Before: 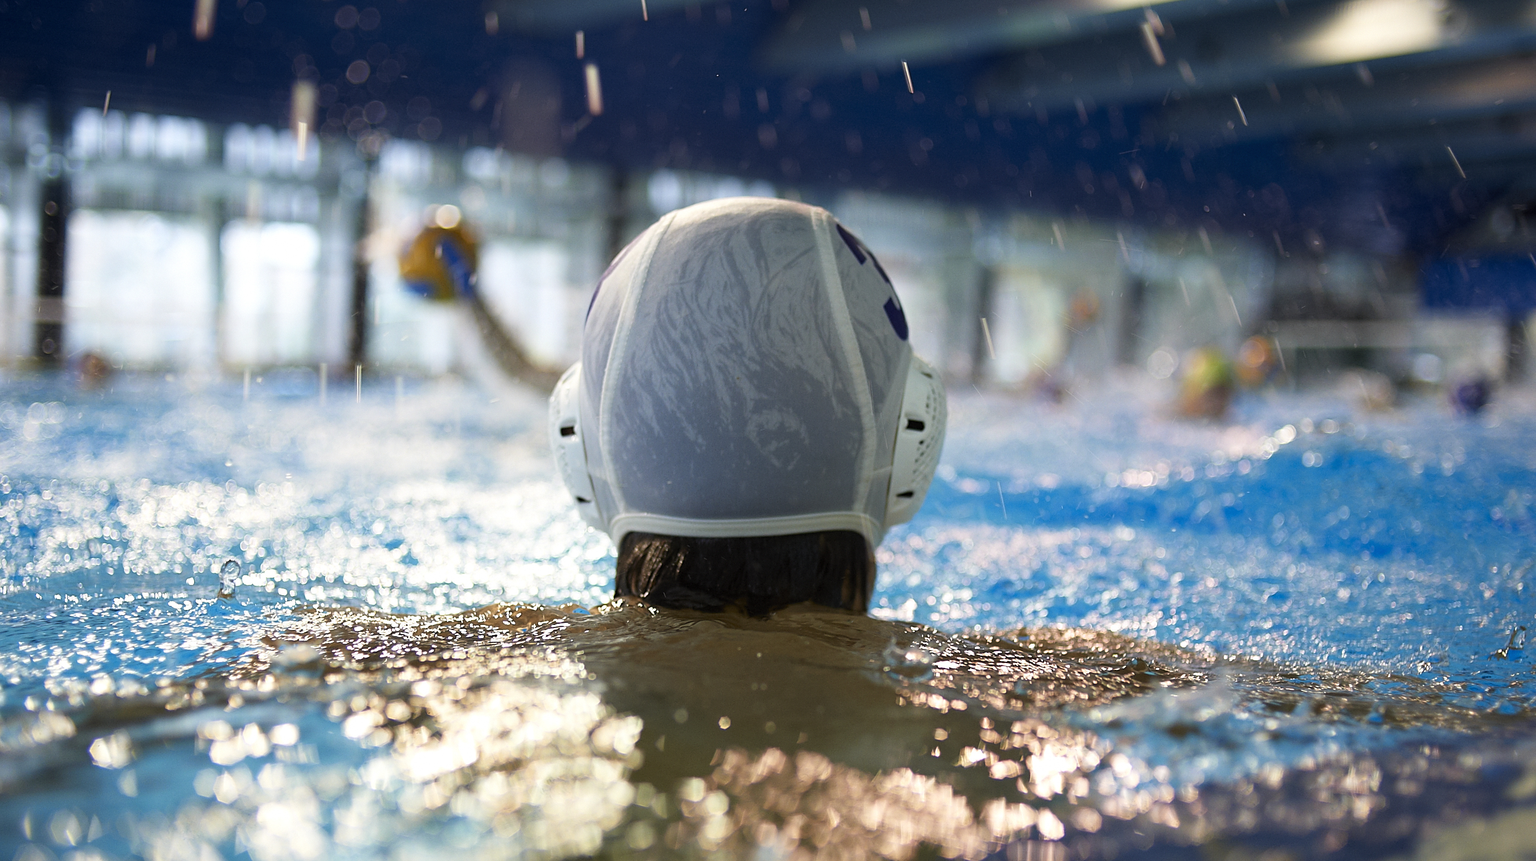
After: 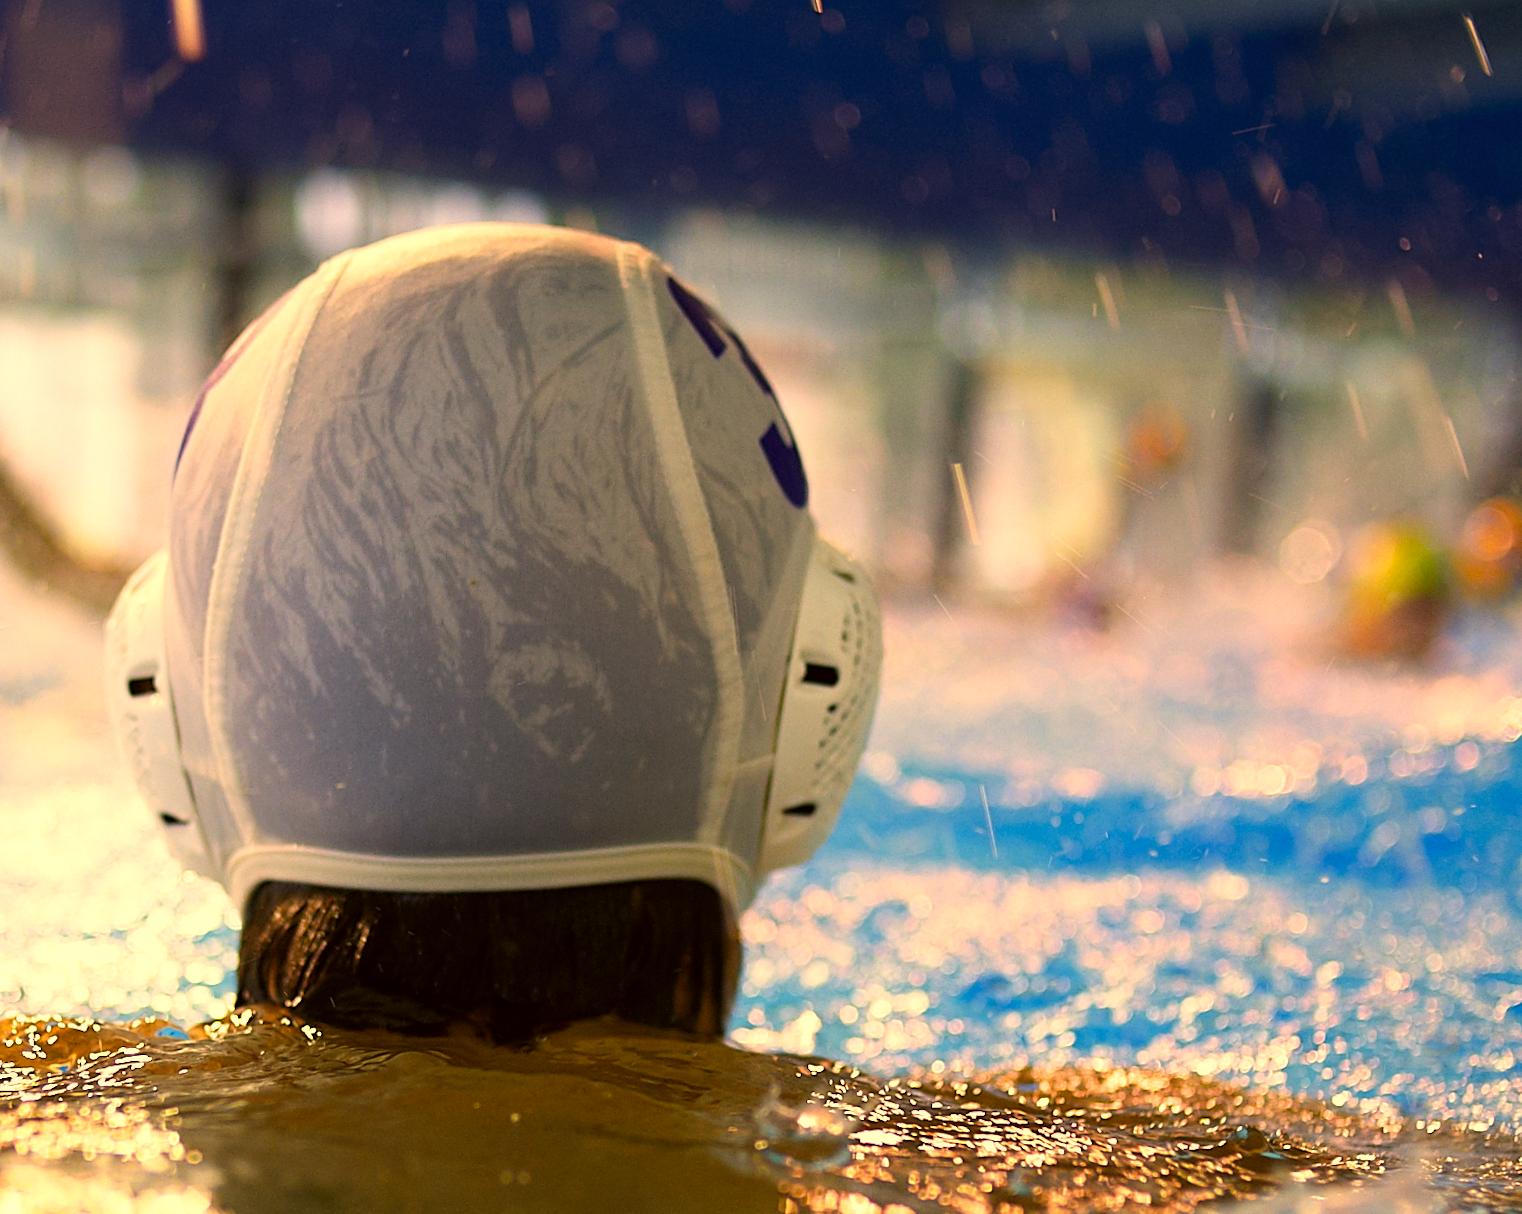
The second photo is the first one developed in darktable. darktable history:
color correction: highlights a* 17.94, highlights b* 35.39, shadows a* 1.48, shadows b* 6.42, saturation 1.01
exposure: exposure 0.2 EV, compensate highlight preservation false
crop: left 32.075%, top 10.976%, right 18.355%, bottom 17.596%
contrast brightness saturation: contrast 0.08, saturation 0.2
rotate and perspective: lens shift (vertical) 0.048, lens shift (horizontal) -0.024, automatic cropping off
